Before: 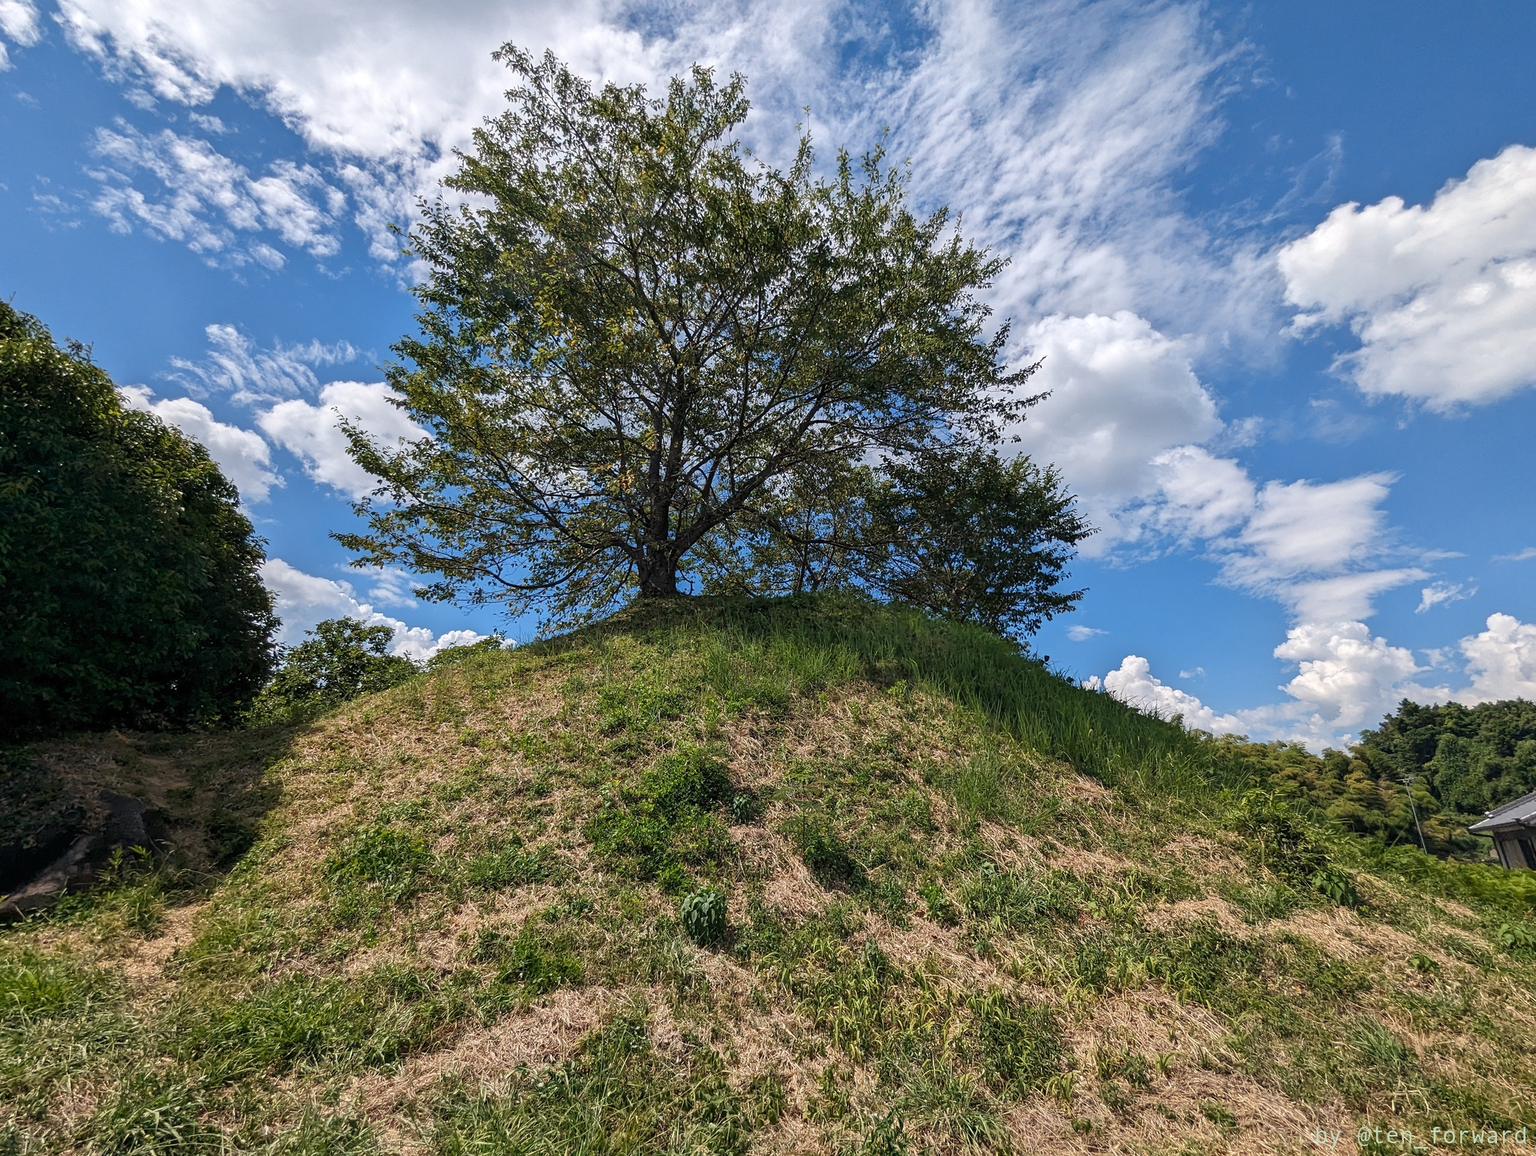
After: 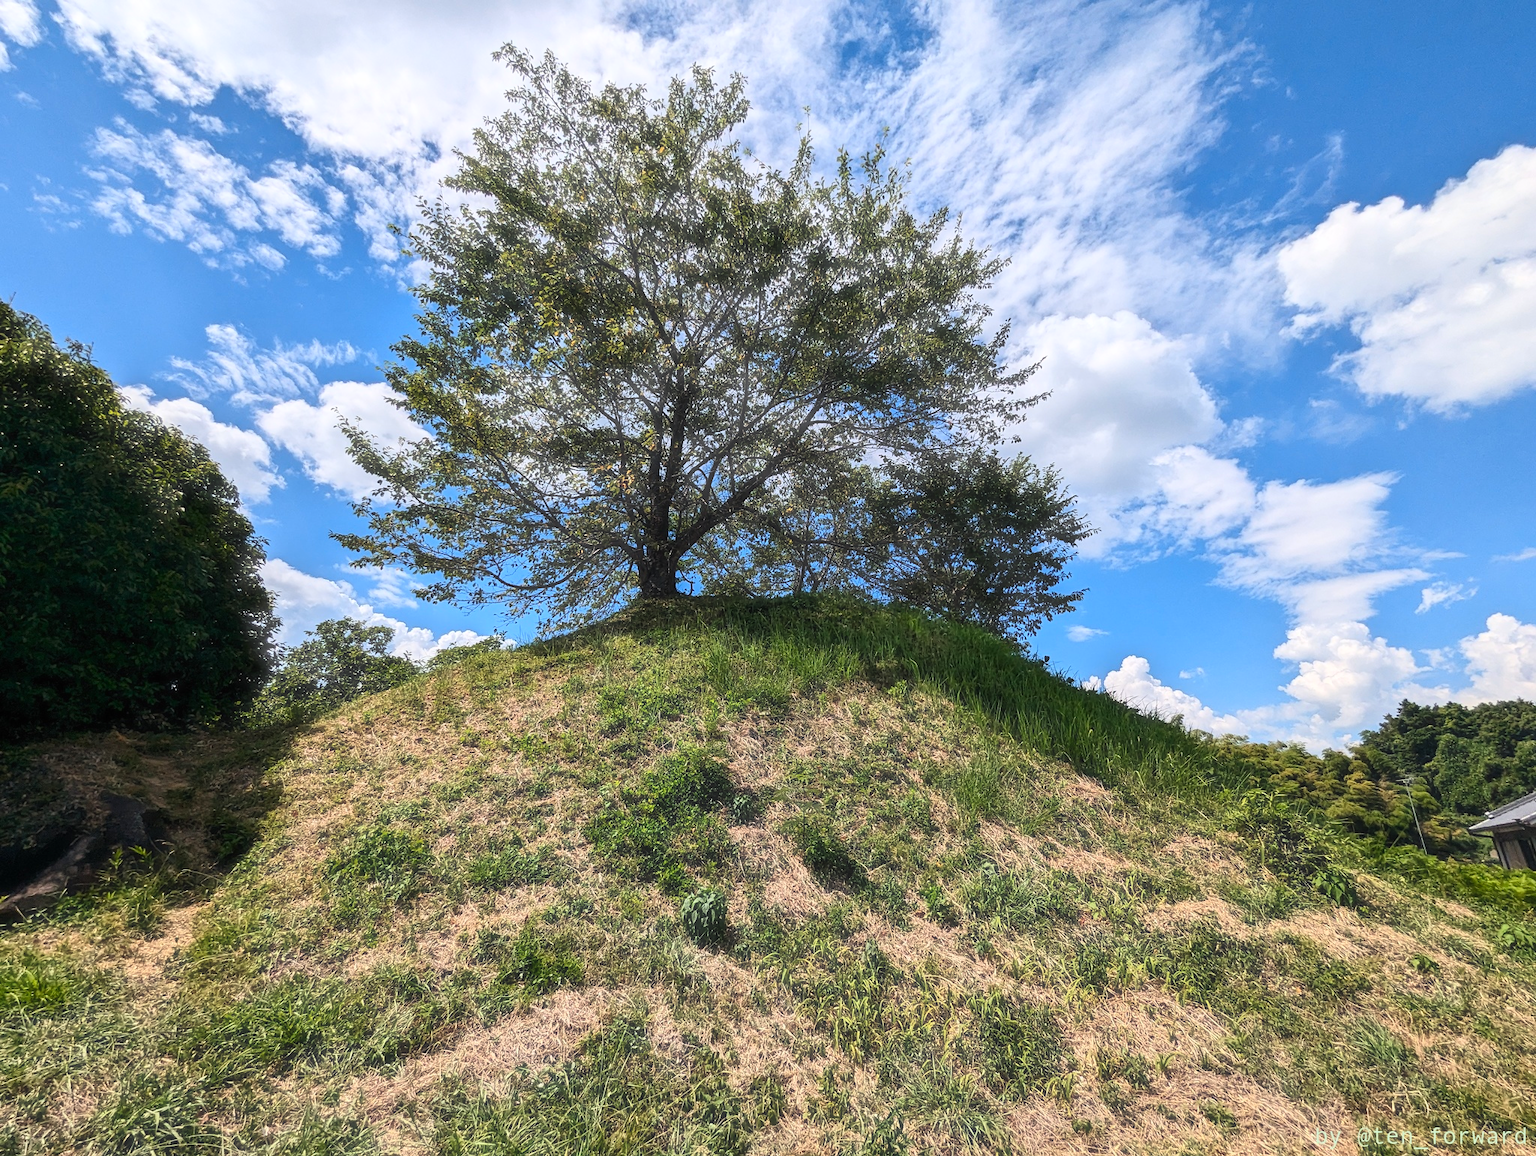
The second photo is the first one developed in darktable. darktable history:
contrast brightness saturation: contrast 0.233, brightness 0.108, saturation 0.29
haze removal: strength -0.113, compatibility mode true, adaptive false
